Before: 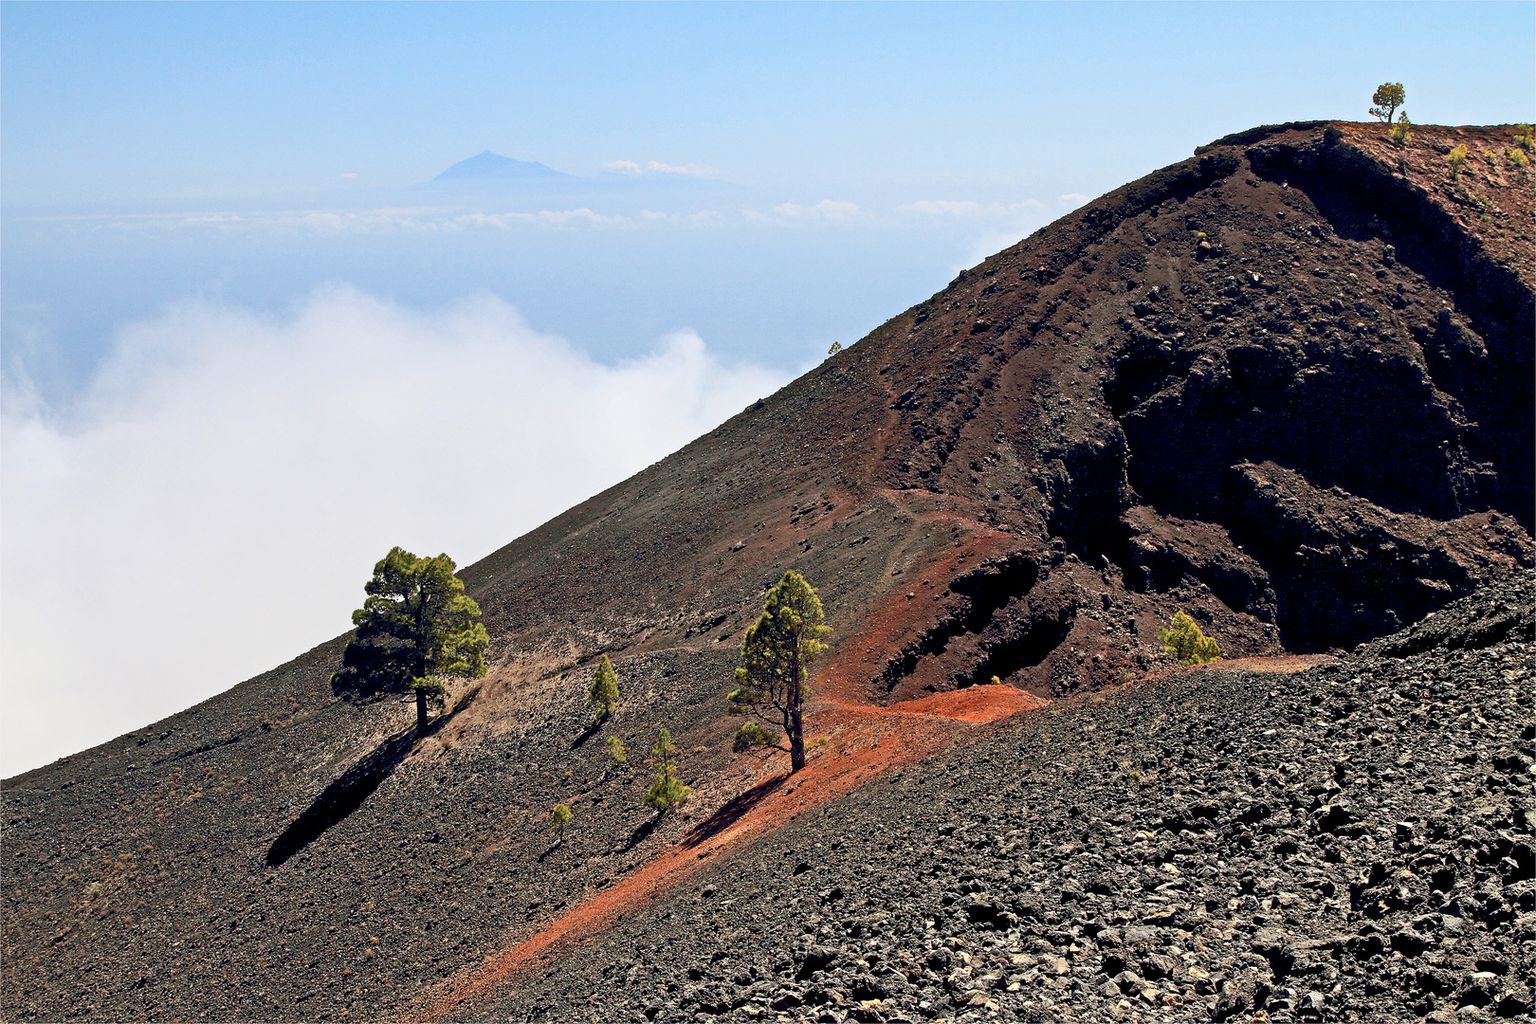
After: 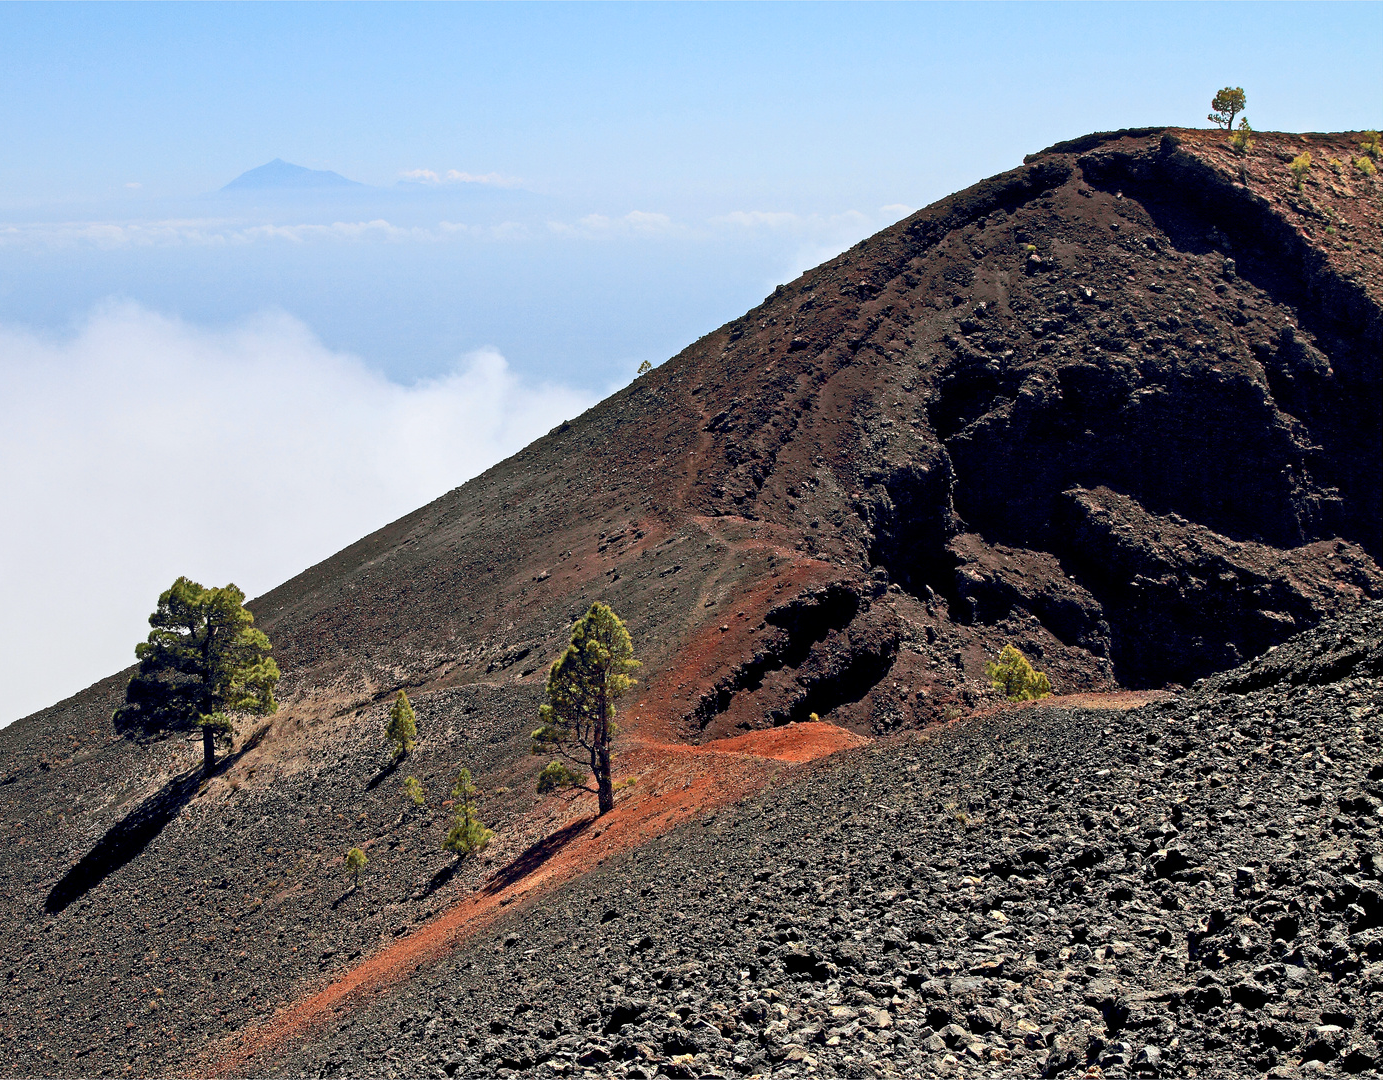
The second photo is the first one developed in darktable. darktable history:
crop and rotate: left 14.584%
white balance: red 0.988, blue 1.017
